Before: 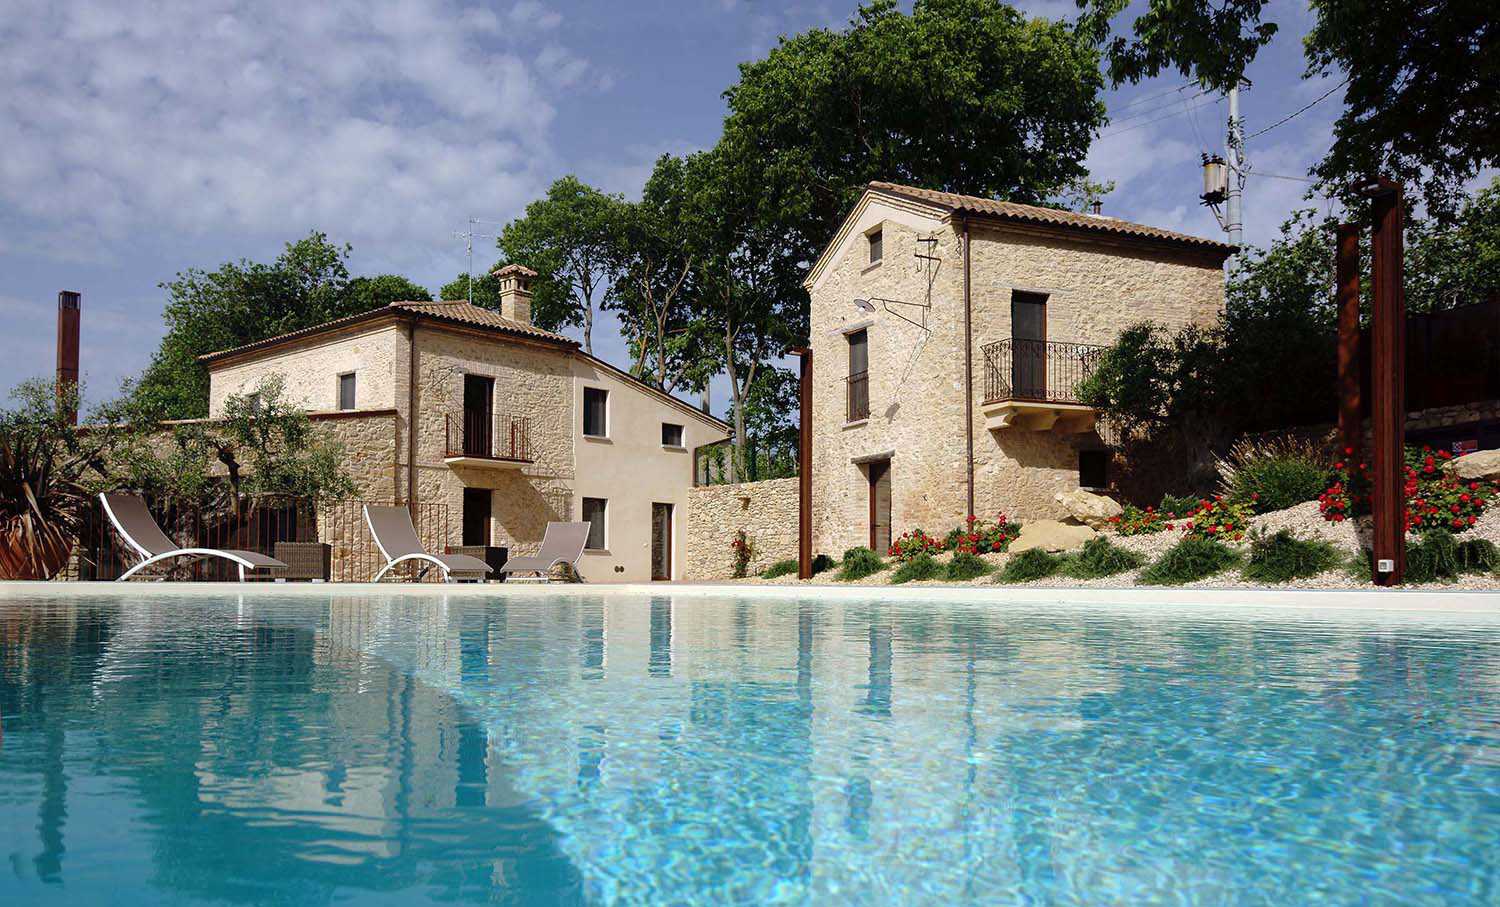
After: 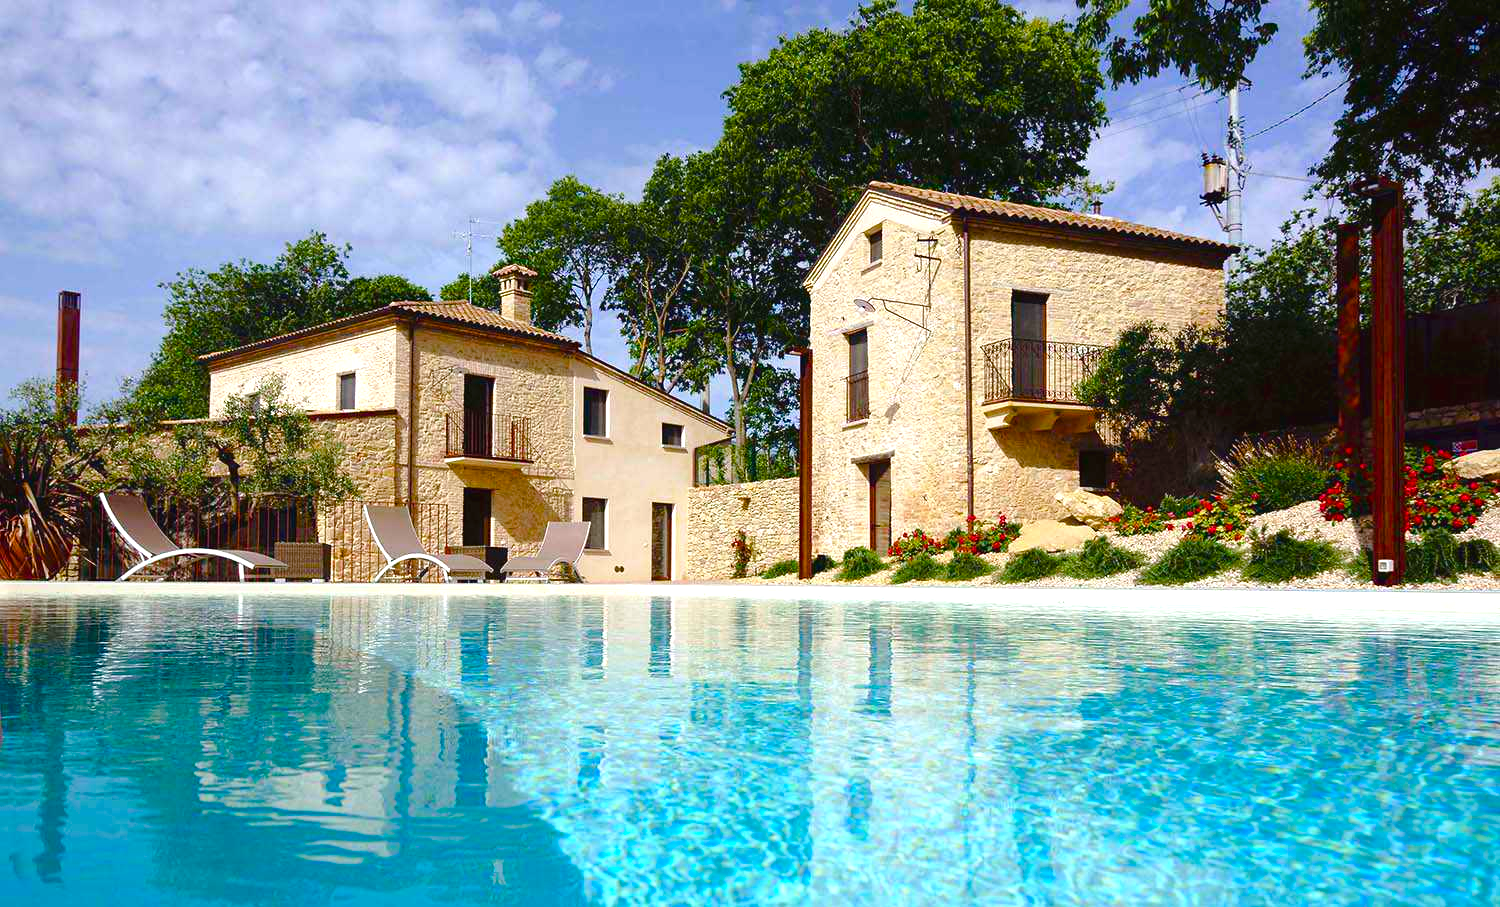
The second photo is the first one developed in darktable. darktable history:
exposure: black level correction -0.002, exposure 0.54 EV, compensate highlight preservation false
color balance rgb: perceptual saturation grading › global saturation 20%, perceptual saturation grading › highlights -25%, perceptual saturation grading › shadows 50.52%, global vibrance 40.24%
